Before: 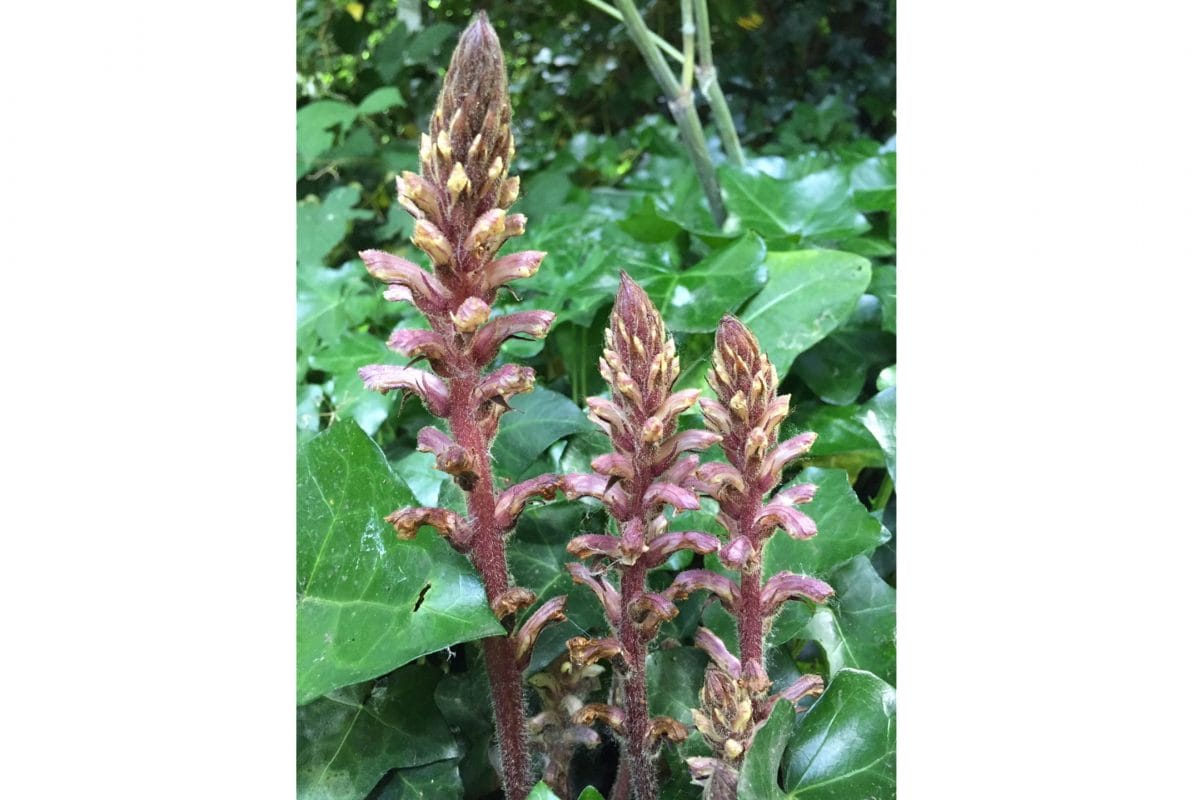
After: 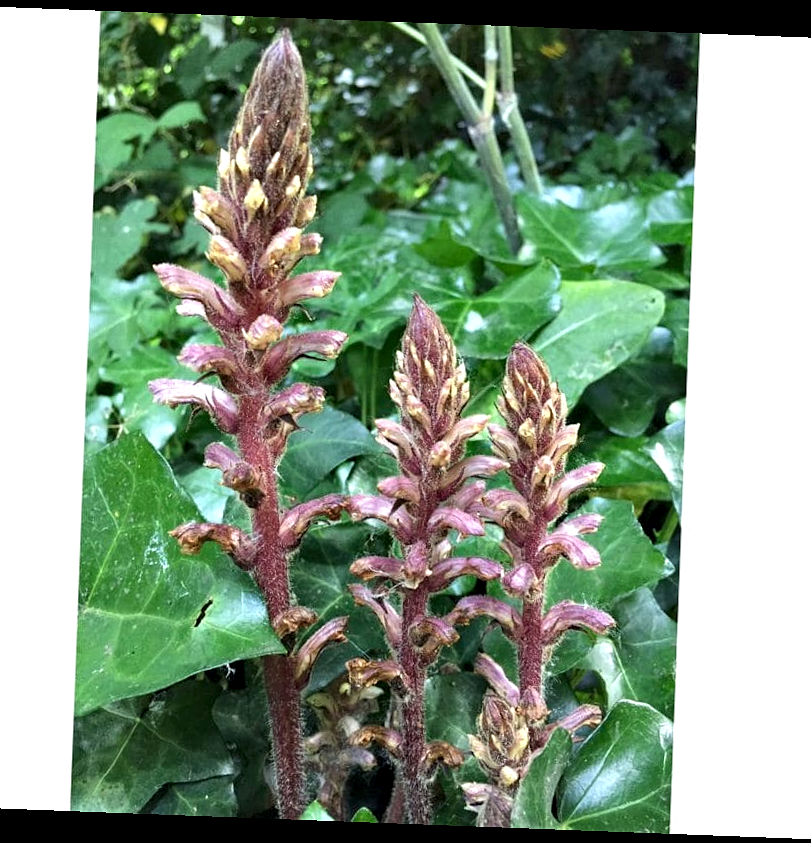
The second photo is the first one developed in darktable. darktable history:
contrast equalizer: octaves 7, y [[0.6 ×6], [0.55 ×6], [0 ×6], [0 ×6], [0 ×6]], mix 0.35
rotate and perspective: rotation 2.17°, automatic cropping off
crop and rotate: left 18.442%, right 15.508%
local contrast: highlights 100%, shadows 100%, detail 120%, midtone range 0.2
sharpen: radius 1.272, amount 0.305, threshold 0
